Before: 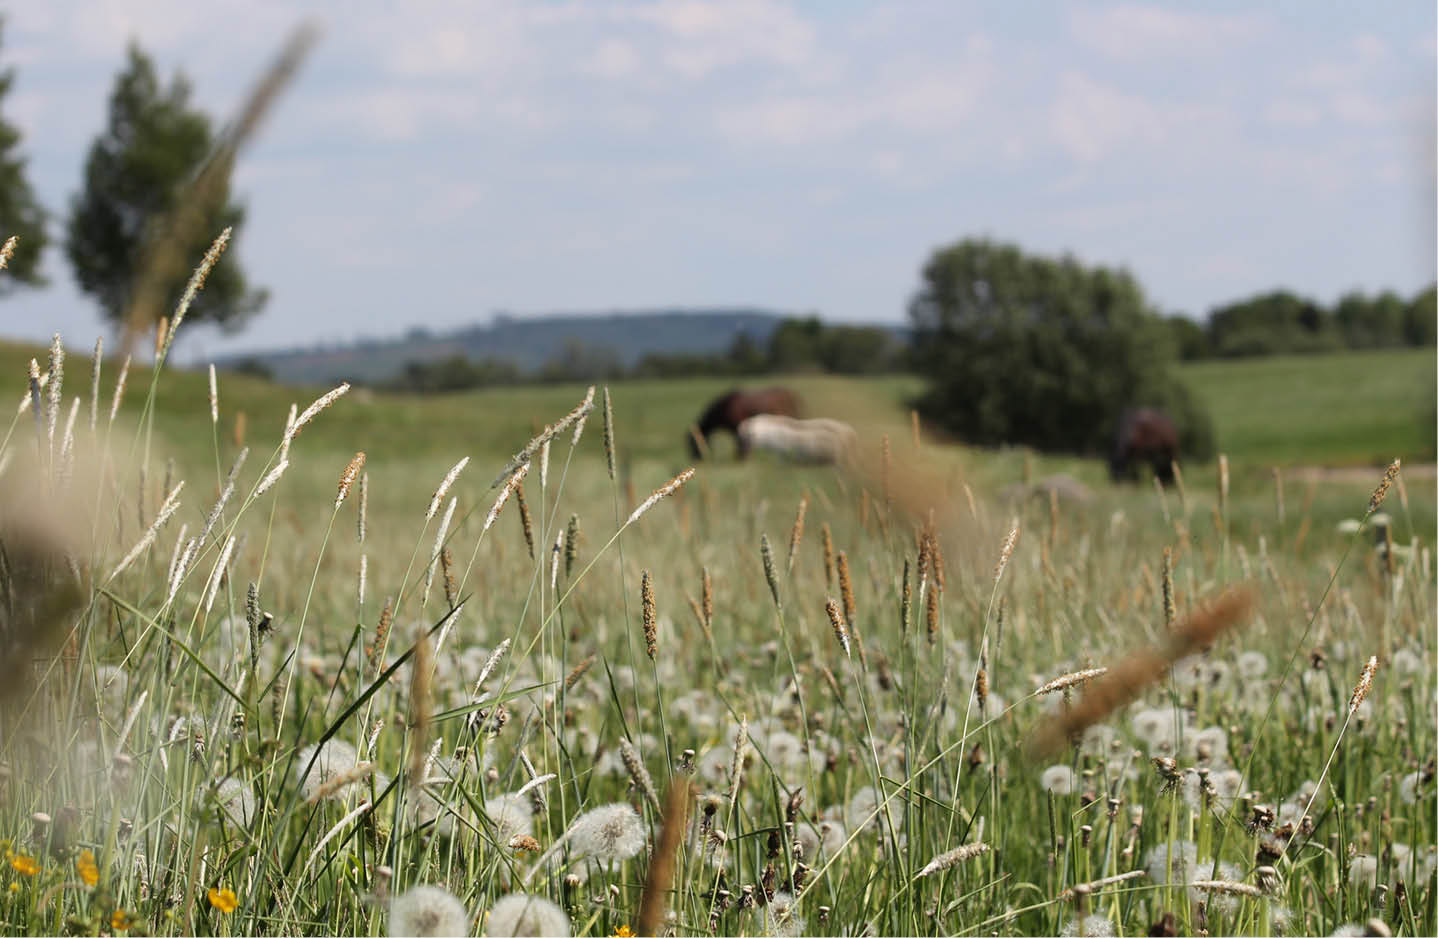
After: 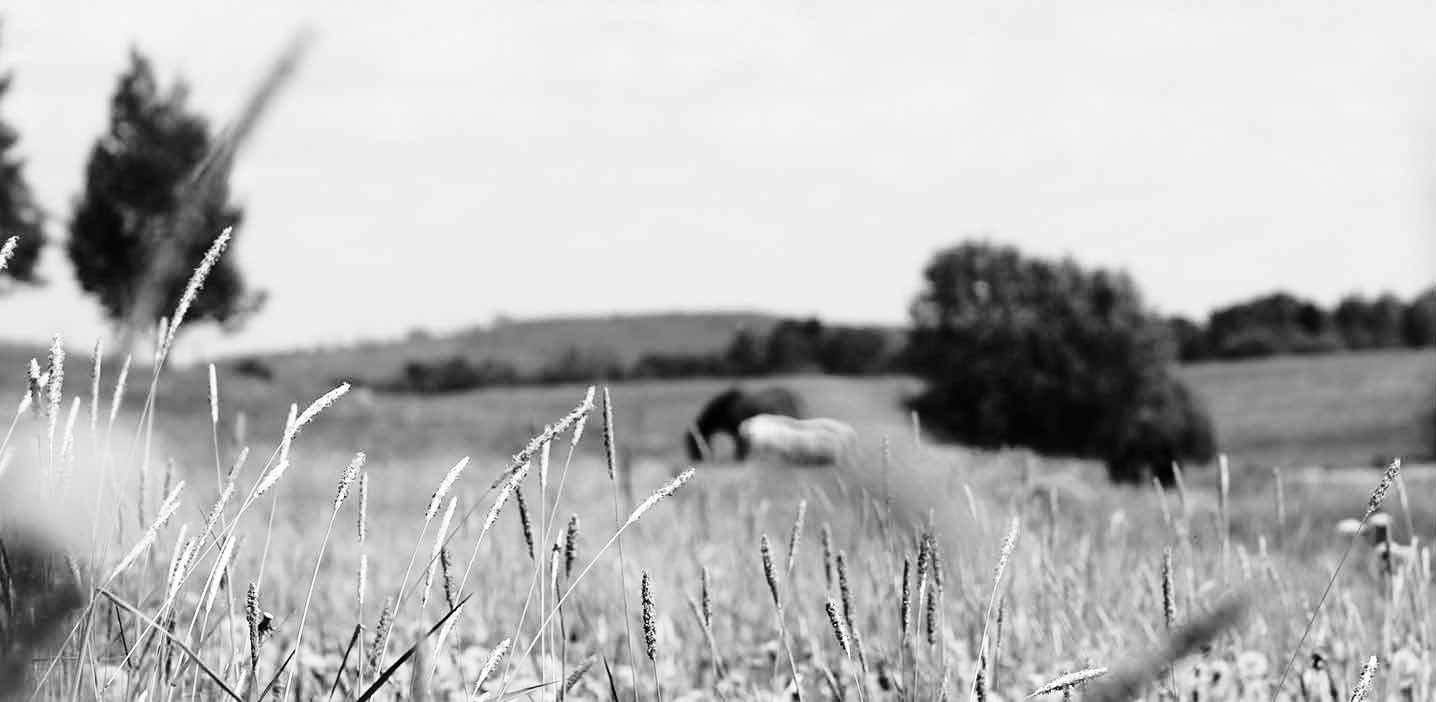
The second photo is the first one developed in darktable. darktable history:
crop: bottom 24.967%
monochrome: on, module defaults
sharpen: amount 0.2
color correction: highlights a* -0.95, highlights b* 4.5, shadows a* 3.55
contrast brightness saturation: contrast 0.19, brightness -0.11, saturation 0.21
base curve: curves: ch0 [(0, 0) (0.028, 0.03) (0.121, 0.232) (0.46, 0.748) (0.859, 0.968) (1, 1)], preserve colors none
